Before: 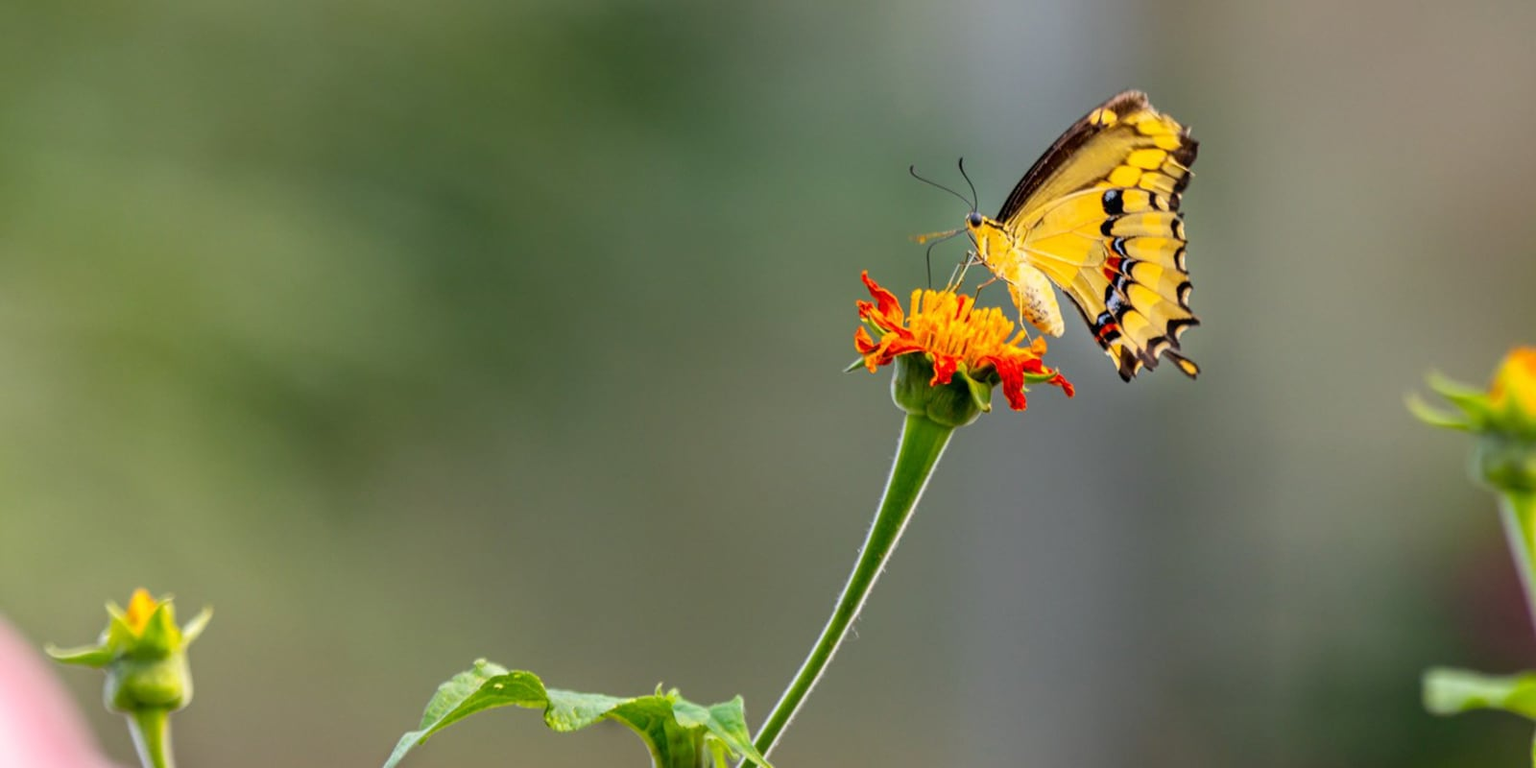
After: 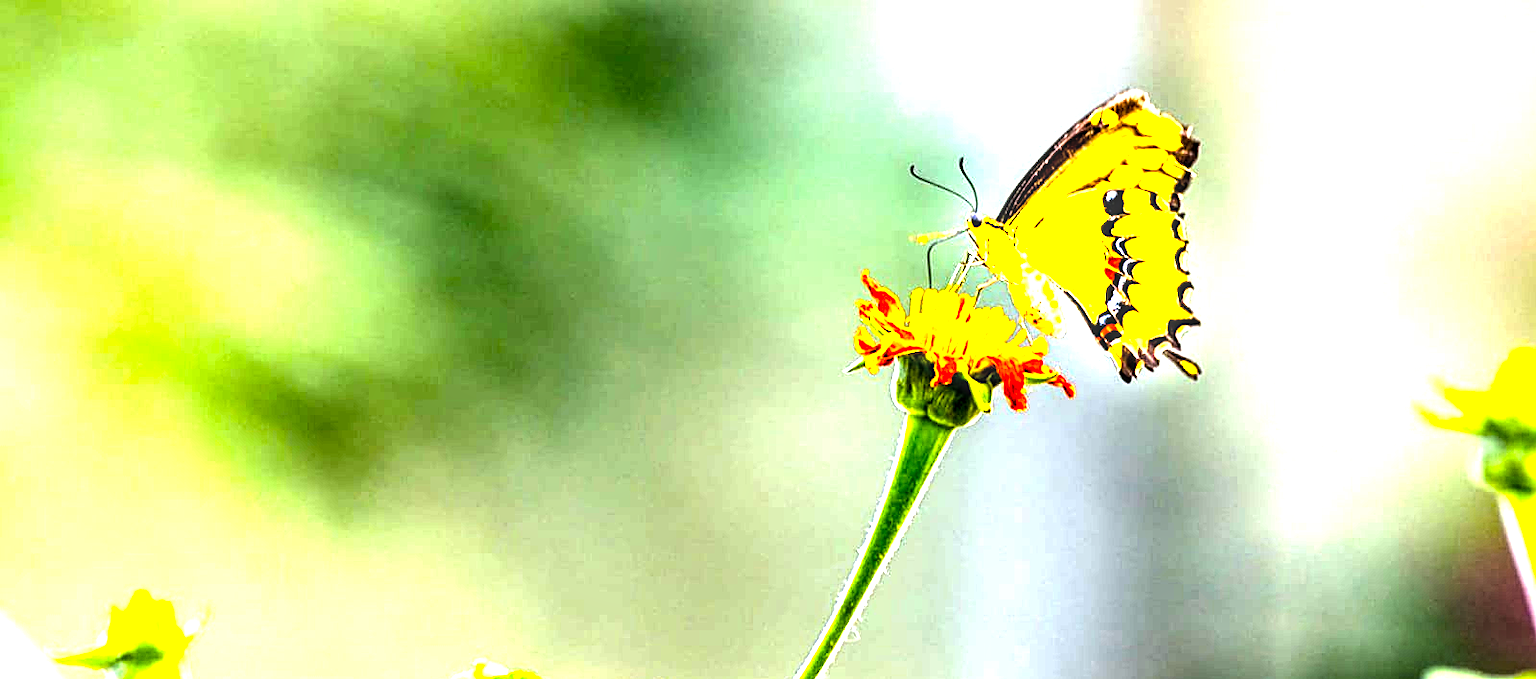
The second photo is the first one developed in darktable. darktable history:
crop and rotate: top 0%, bottom 11.555%
local contrast: highlights 16%, detail 187%
base curve: preserve colors none
color balance rgb: shadows lift › luminance -20.235%, highlights gain › luminance 17.205%, highlights gain › chroma 2.96%, highlights gain › hue 261.53°, global offset › luminance -0.291%, global offset › hue 260.72°, linear chroma grading › global chroma 14.557%, perceptual saturation grading › global saturation 19.823%, global vibrance 30.228%, contrast 9.957%
exposure: black level correction -0.002, exposure 1.111 EV, compensate highlight preservation false
sharpen: on, module defaults
tone equalizer: -8 EV -1.06 EV, -7 EV -1.01 EV, -6 EV -0.829 EV, -5 EV -0.579 EV, -3 EV 0.543 EV, -2 EV 0.864 EV, -1 EV 0.991 EV, +0 EV 1.07 EV, edges refinement/feathering 500, mask exposure compensation -1.57 EV, preserve details no
